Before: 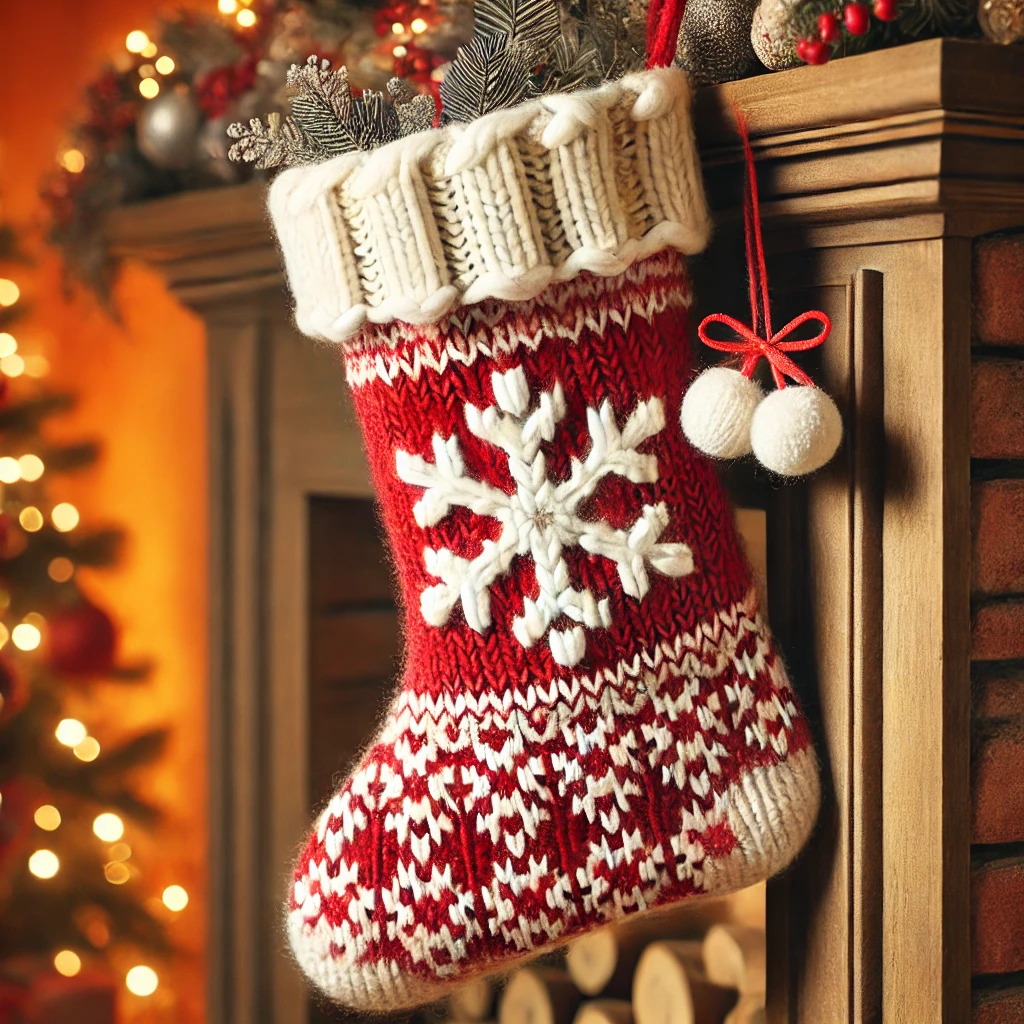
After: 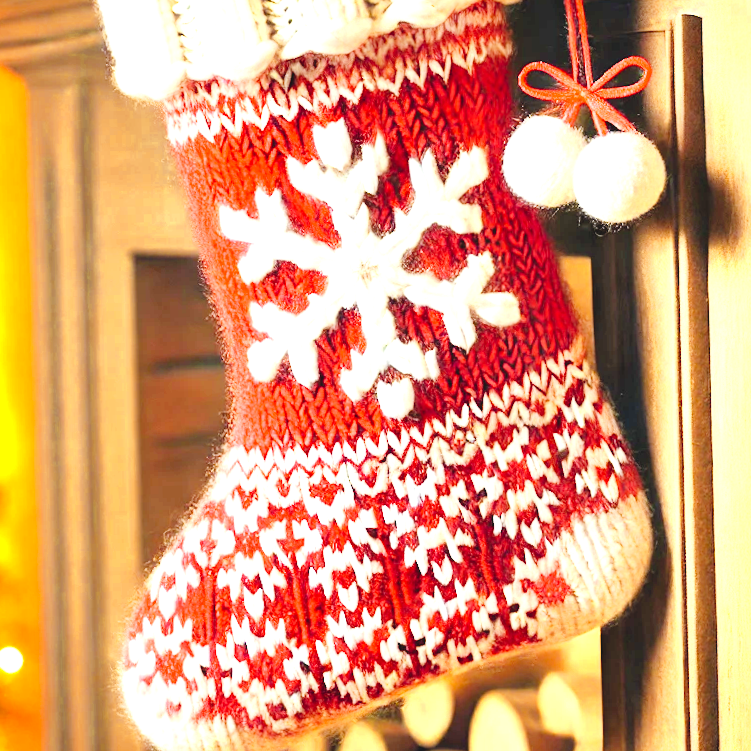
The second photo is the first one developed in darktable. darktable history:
contrast brightness saturation: contrast 0.1, brightness 0.3, saturation 0.14
rotate and perspective: rotation -1.42°, crop left 0.016, crop right 0.984, crop top 0.035, crop bottom 0.965
color zones: curves: ch0 [(0, 0.485) (0.178, 0.476) (0.261, 0.623) (0.411, 0.403) (0.708, 0.603) (0.934, 0.412)]; ch1 [(0.003, 0.485) (0.149, 0.496) (0.229, 0.584) (0.326, 0.551) (0.484, 0.262) (0.757, 0.643)]
crop: left 16.871%, top 22.857%, right 9.116%
tone curve: curves: ch0 [(0, 0) (0.003, 0.068) (0.011, 0.068) (0.025, 0.068) (0.044, 0.068) (0.069, 0.072) (0.1, 0.072) (0.136, 0.077) (0.177, 0.095) (0.224, 0.126) (0.277, 0.2) (0.335, 0.3) (0.399, 0.407) (0.468, 0.52) (0.543, 0.624) (0.623, 0.721) (0.709, 0.811) (0.801, 0.88) (0.898, 0.942) (1, 1)], preserve colors none
exposure: black level correction 0, exposure 1.1 EV, compensate exposure bias true, compensate highlight preservation false
